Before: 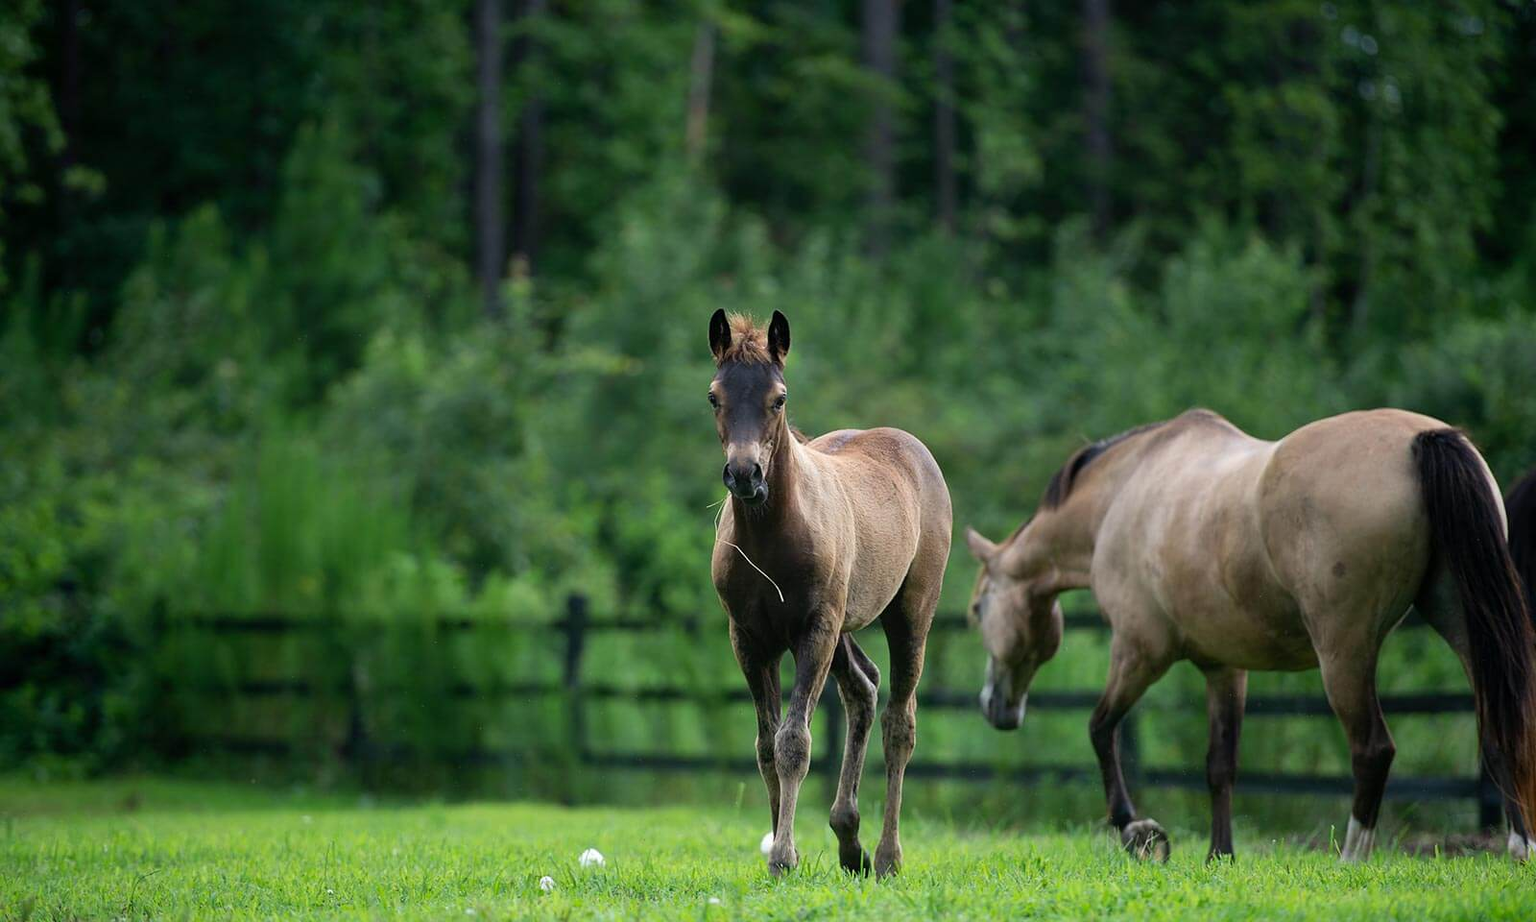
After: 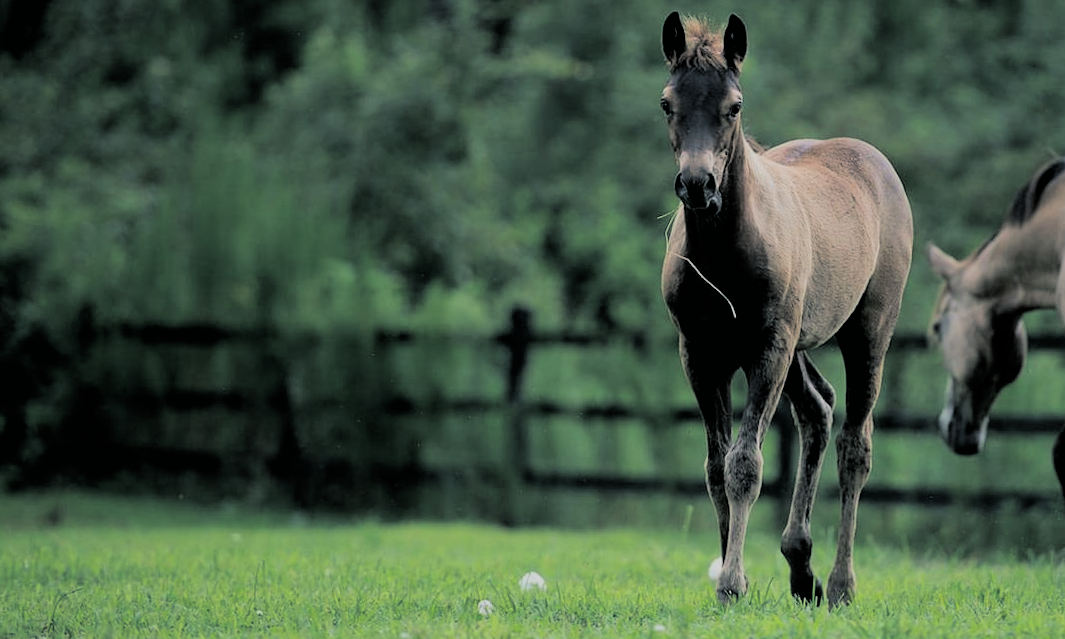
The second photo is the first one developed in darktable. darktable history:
filmic rgb: black relative exposure -4.38 EV, white relative exposure 4.56 EV, hardness 2.37, contrast 1.05
crop and rotate: angle -0.82°, left 3.85%, top 31.828%, right 27.992%
split-toning: shadows › hue 201.6°, shadows › saturation 0.16, highlights › hue 50.4°, highlights › saturation 0.2, balance -49.9
